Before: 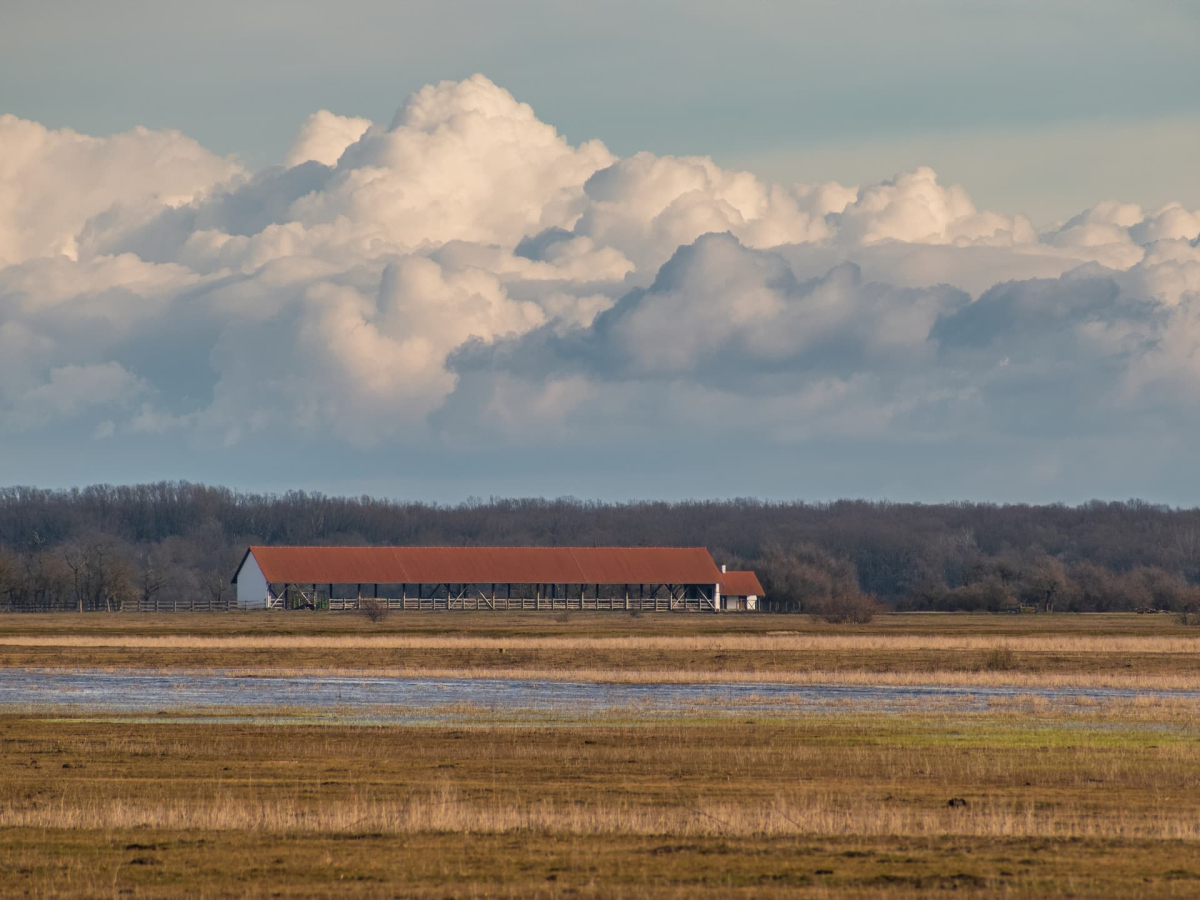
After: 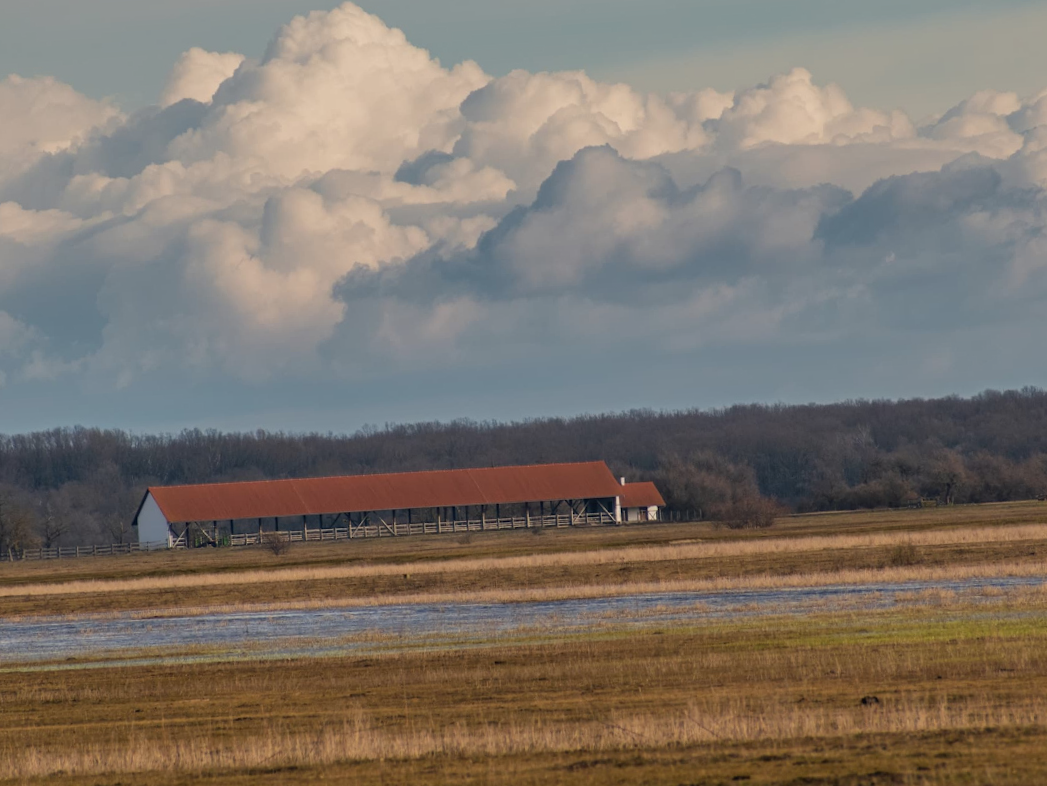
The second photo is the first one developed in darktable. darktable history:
crop and rotate: angle 3.47°, left 5.807%, top 5.678%
exposure: exposure -0.257 EV, compensate highlight preservation false
